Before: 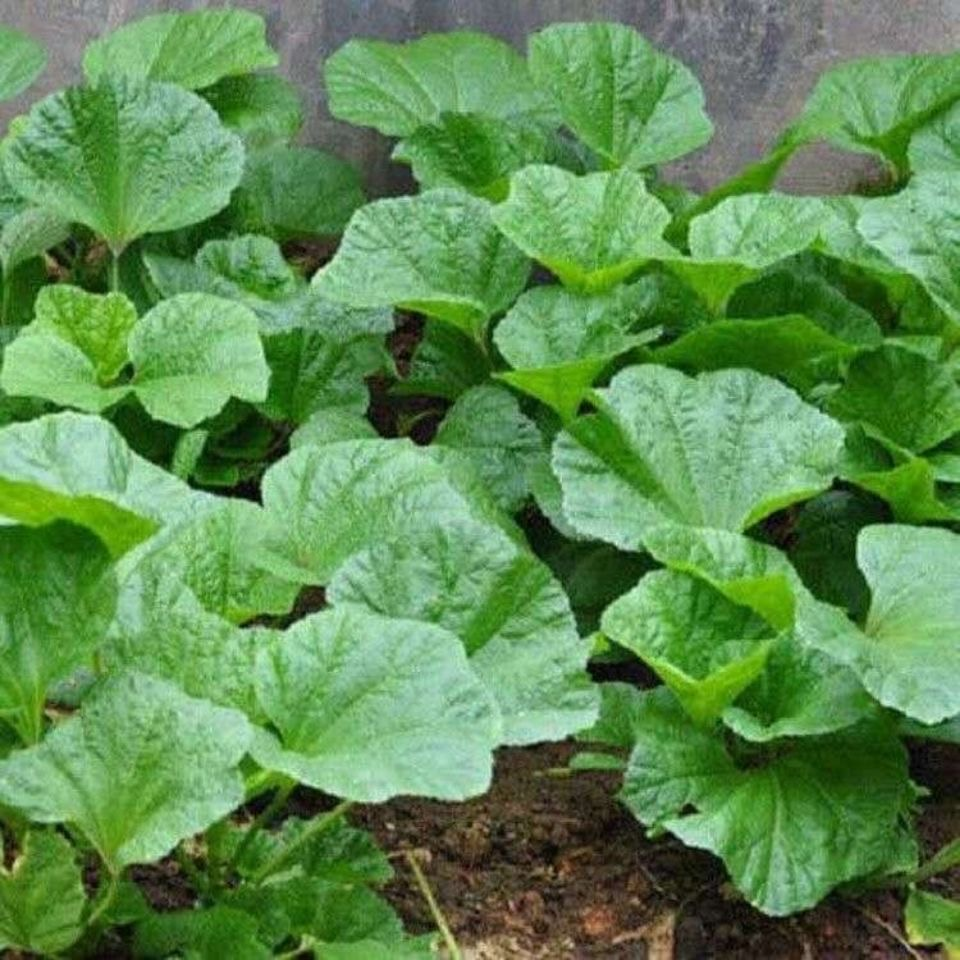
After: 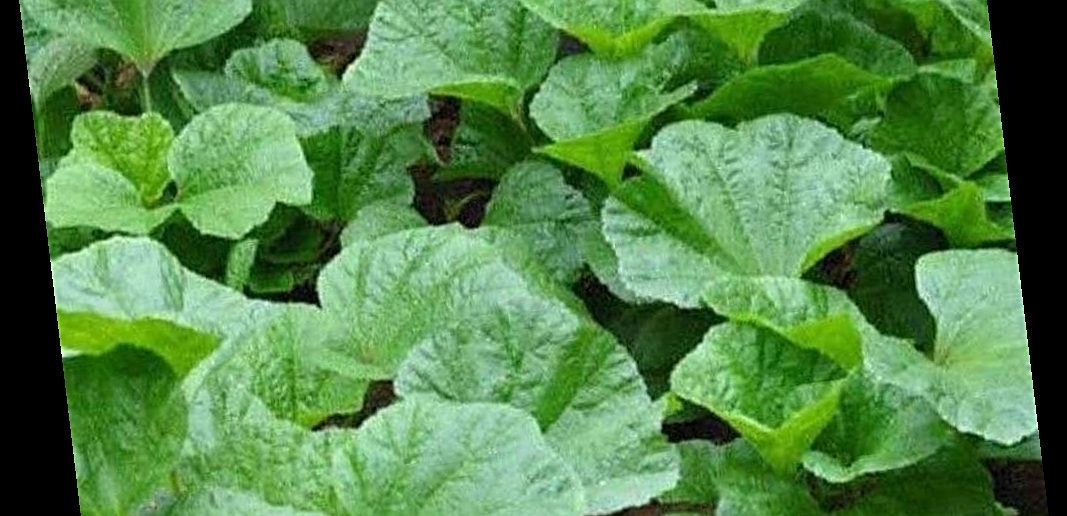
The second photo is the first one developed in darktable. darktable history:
crop and rotate: top 26.056%, bottom 25.543%
sharpen: on, module defaults
rotate and perspective: rotation -6.83°, automatic cropping off
